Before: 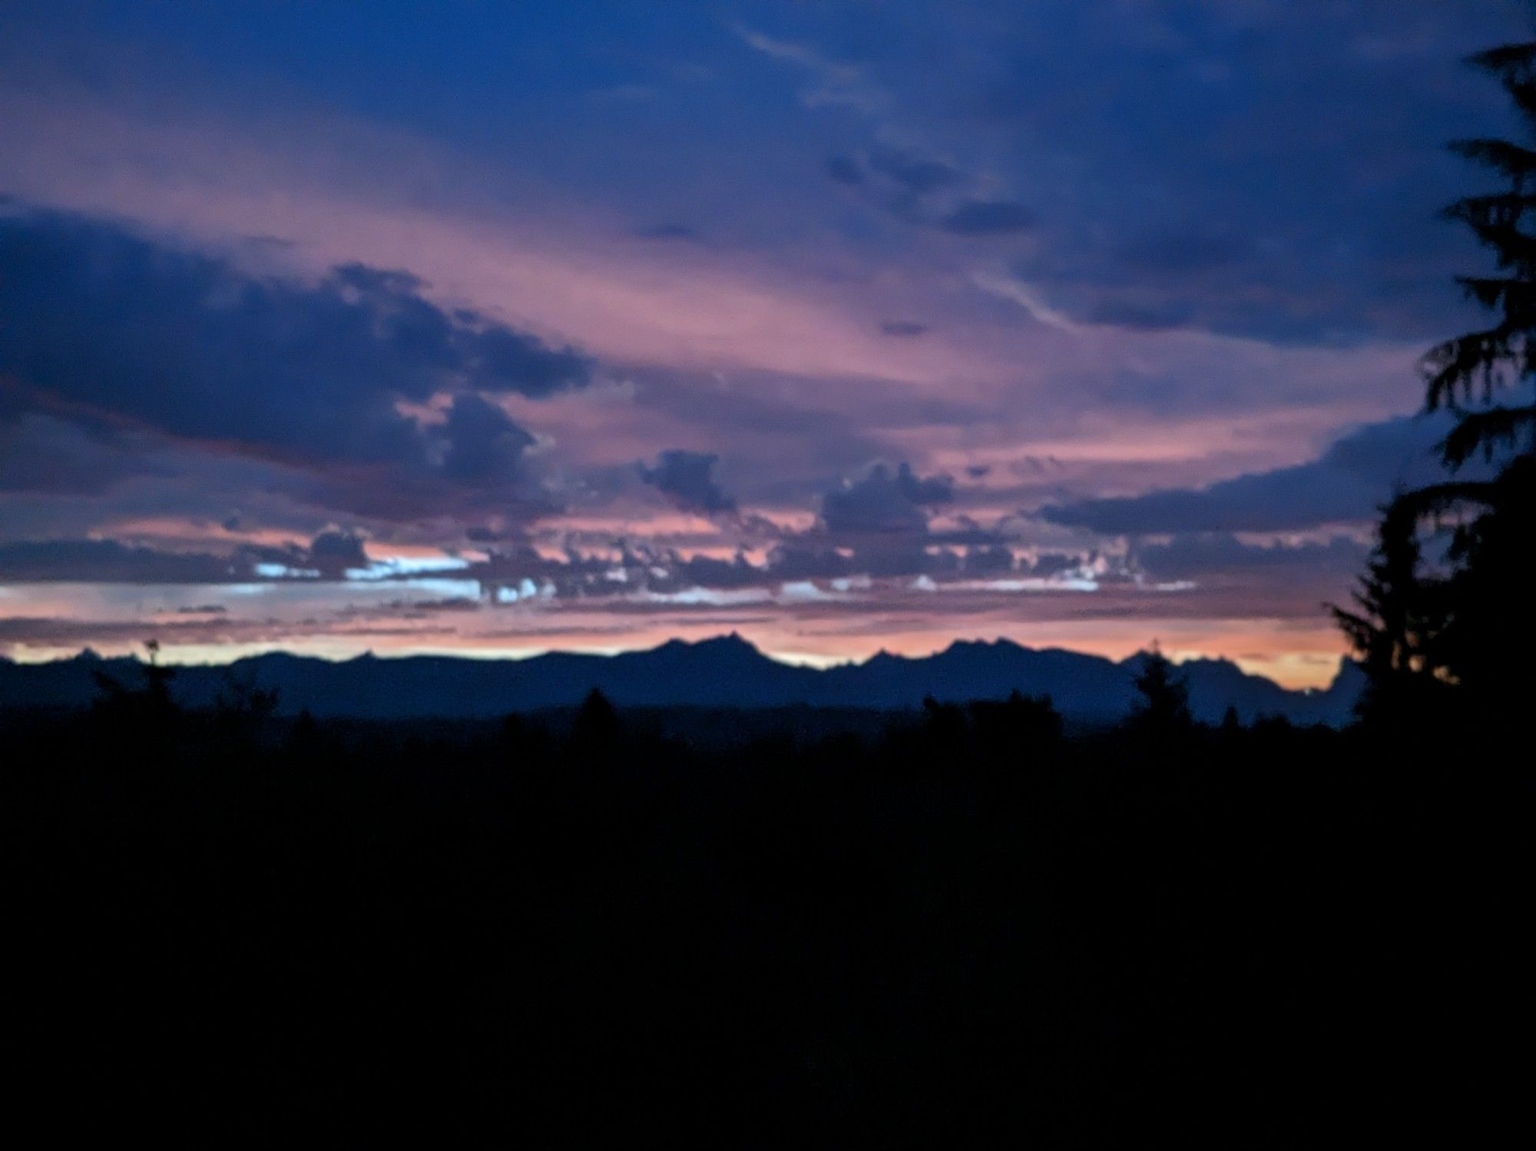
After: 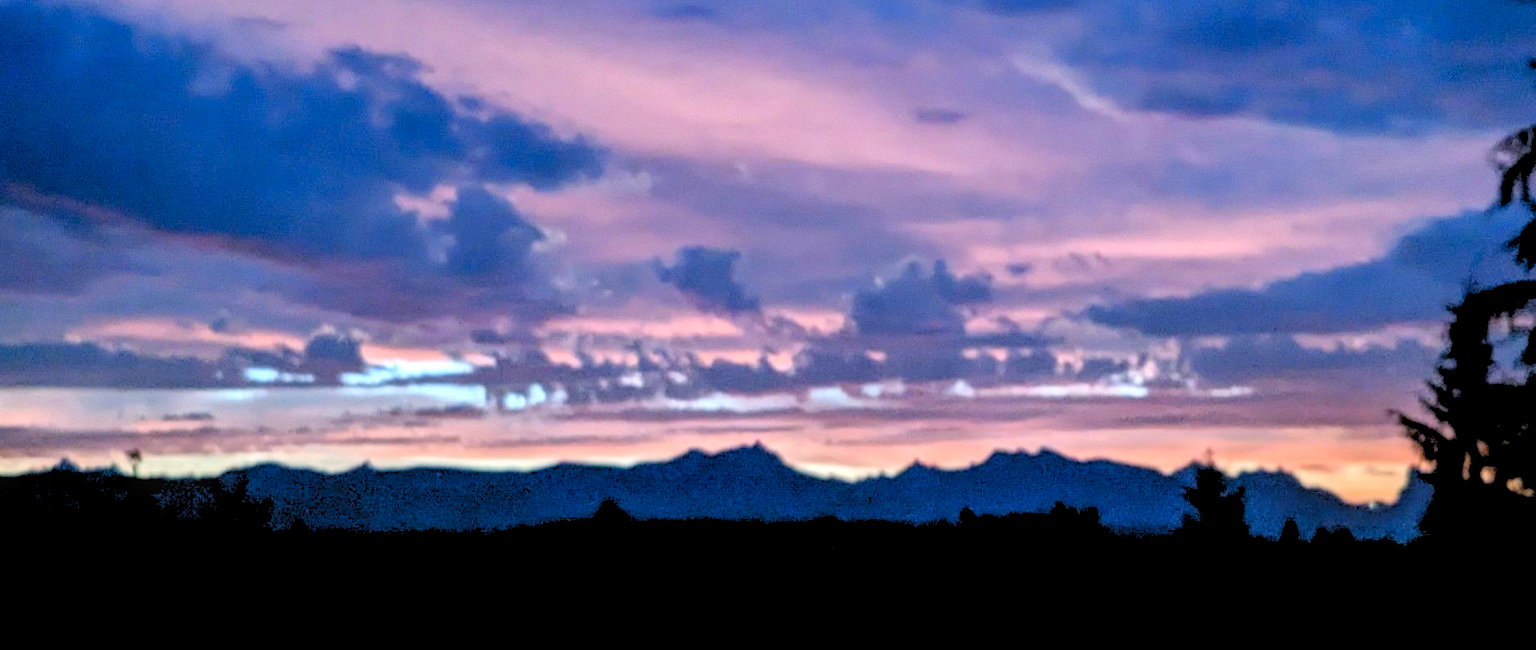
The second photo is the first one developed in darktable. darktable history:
crop: left 1.797%, top 19.18%, right 4.847%, bottom 28.043%
local contrast: highlights 59%, detail 146%
levels: levels [0.072, 0.414, 0.976]
